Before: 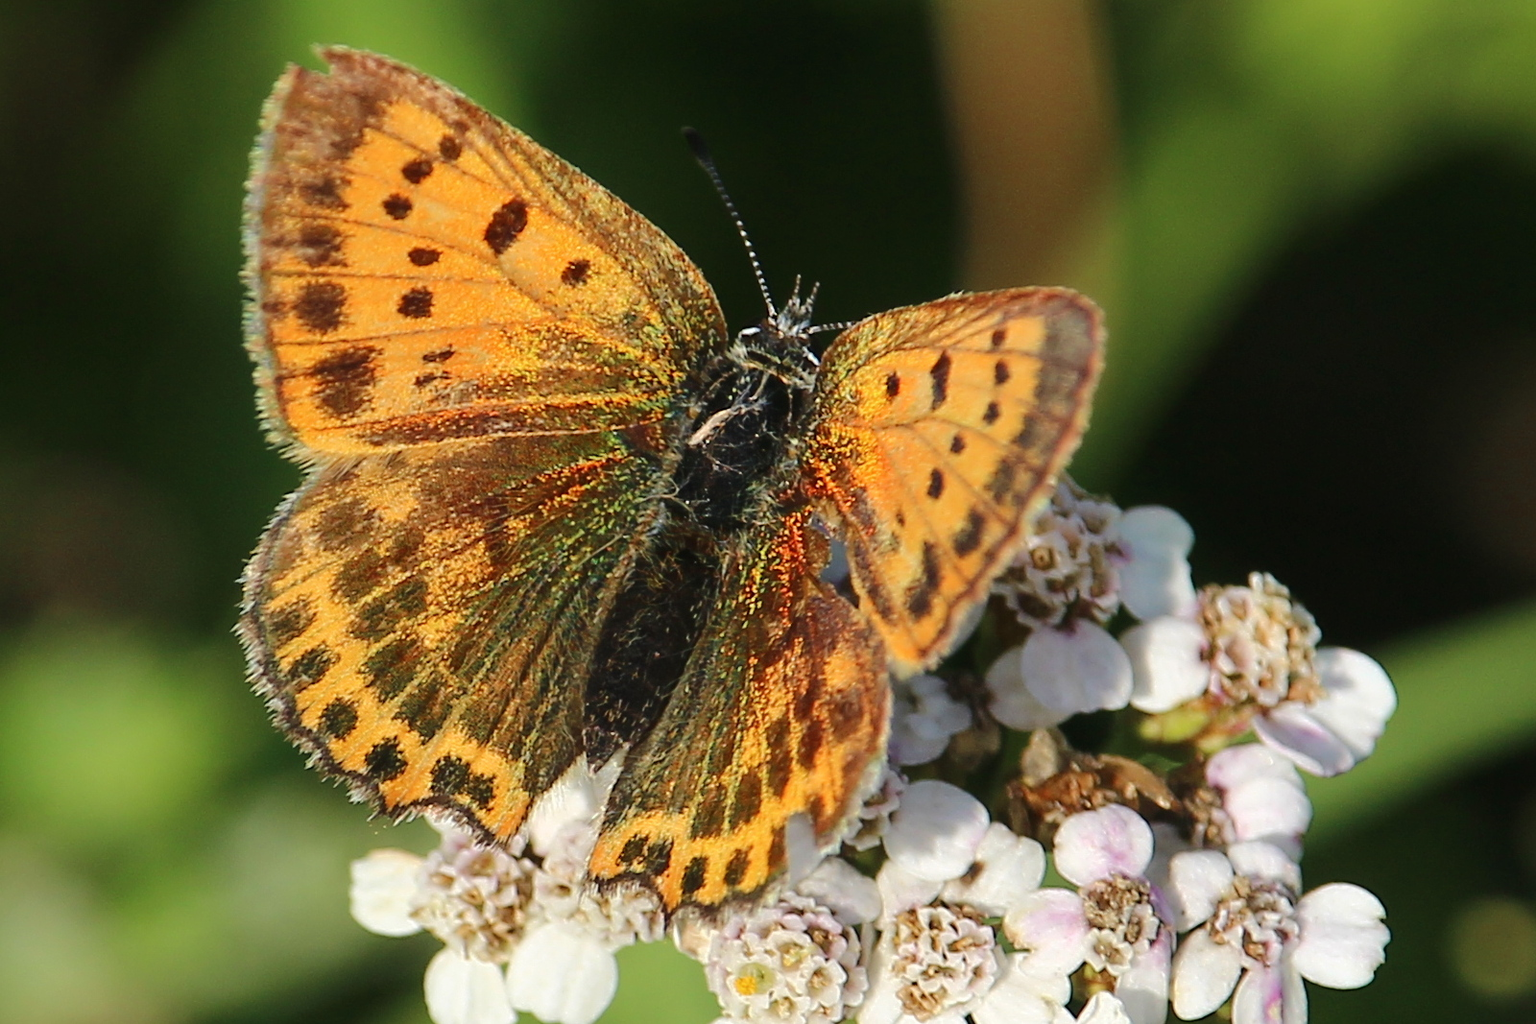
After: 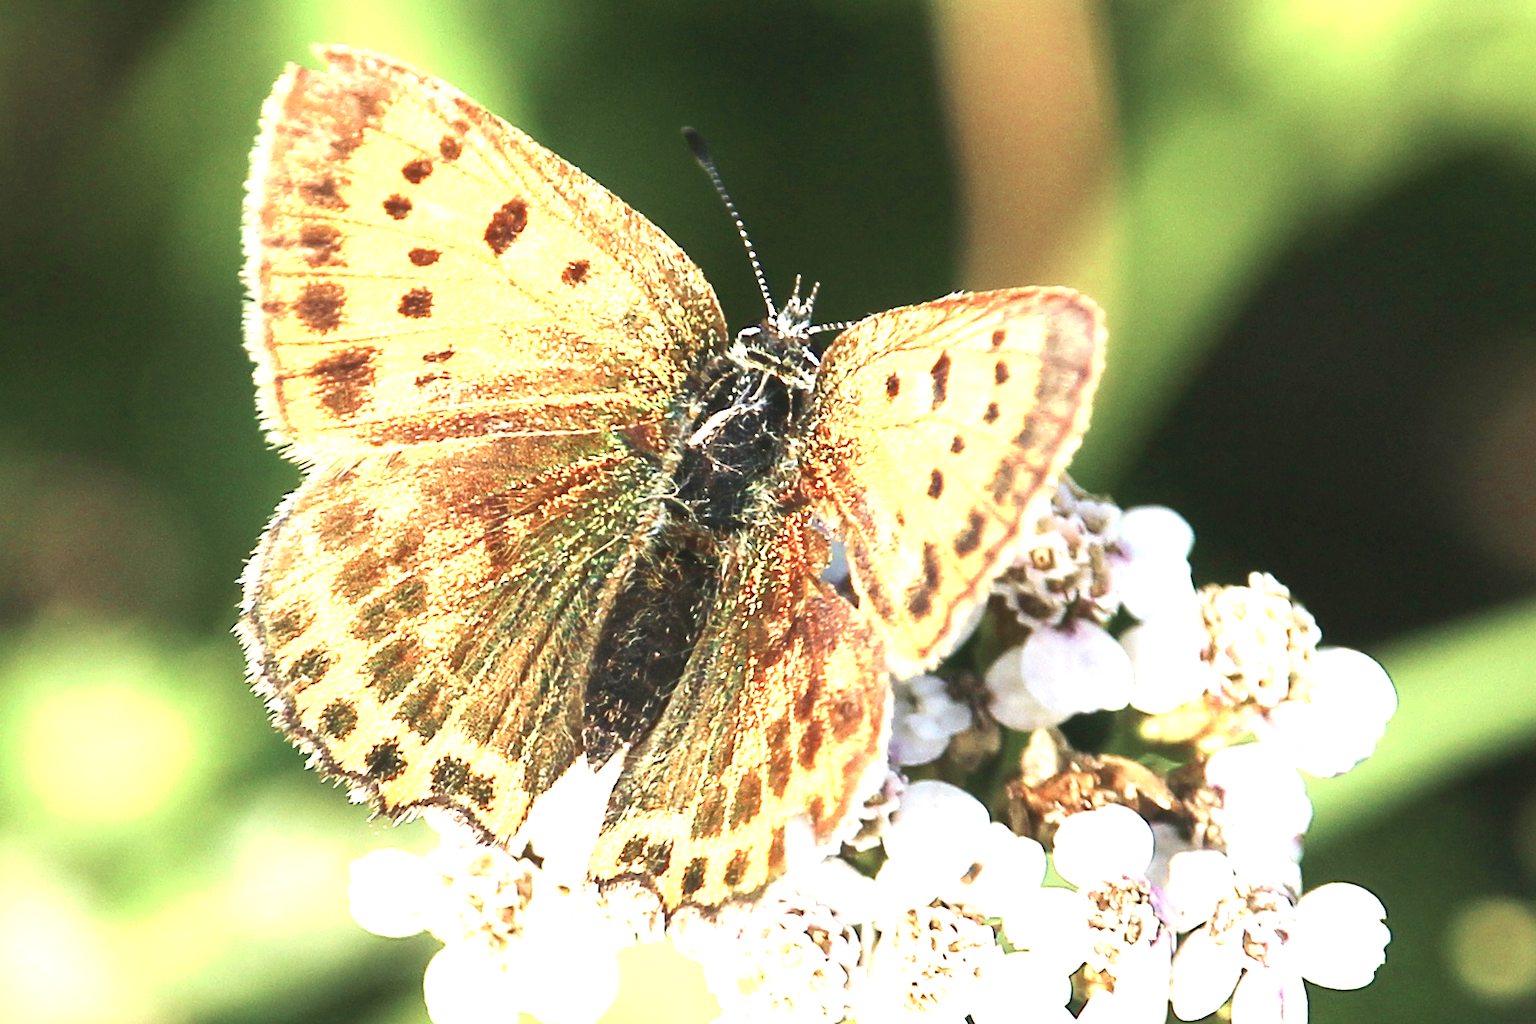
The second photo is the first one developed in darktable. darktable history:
contrast brightness saturation: contrast 0.06, brightness -0.01, saturation -0.23
velvia: strength 15%
exposure: black level correction 0, exposure 1.388 EV, compensate exposure bias true, compensate highlight preservation false
